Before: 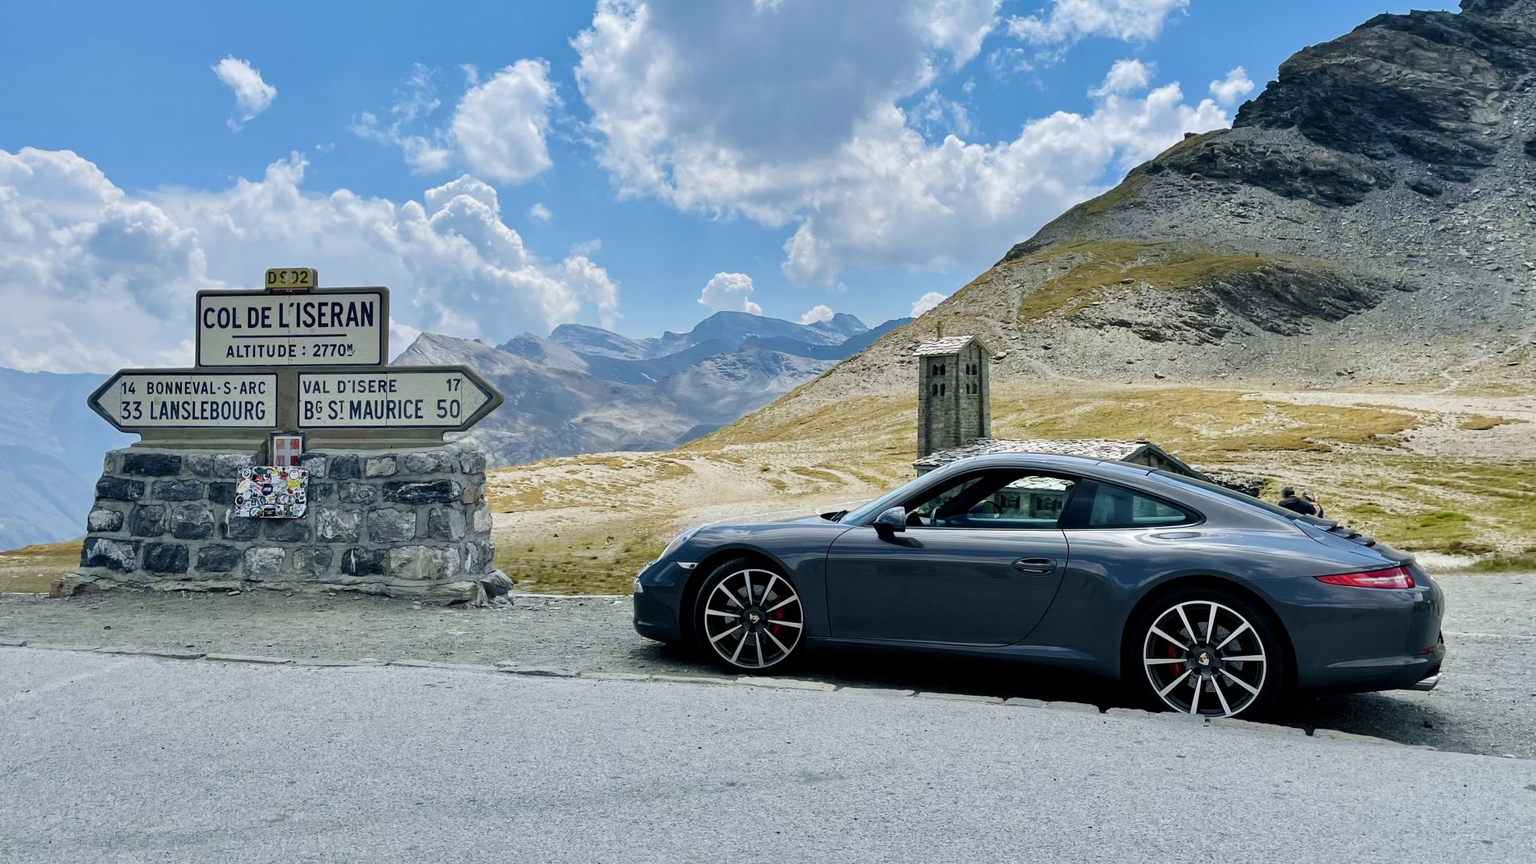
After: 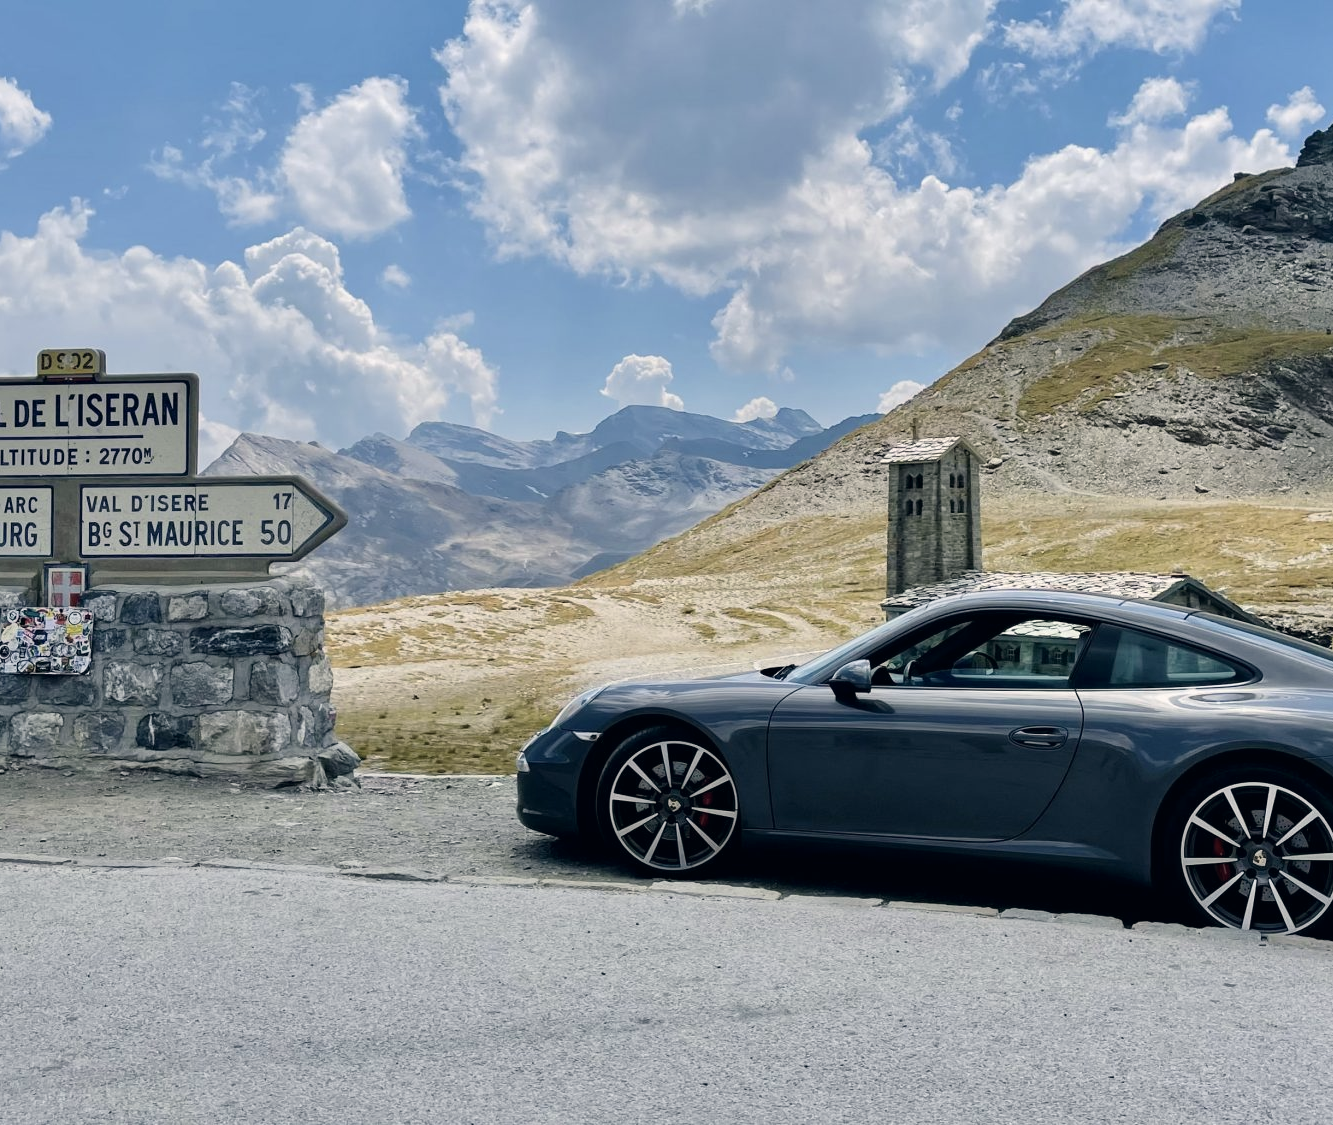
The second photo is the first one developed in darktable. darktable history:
crop: left 15.419%, right 17.914%
color correction: highlights a* 2.75, highlights b* 5, shadows a* -2.04, shadows b* -4.84, saturation 0.8
